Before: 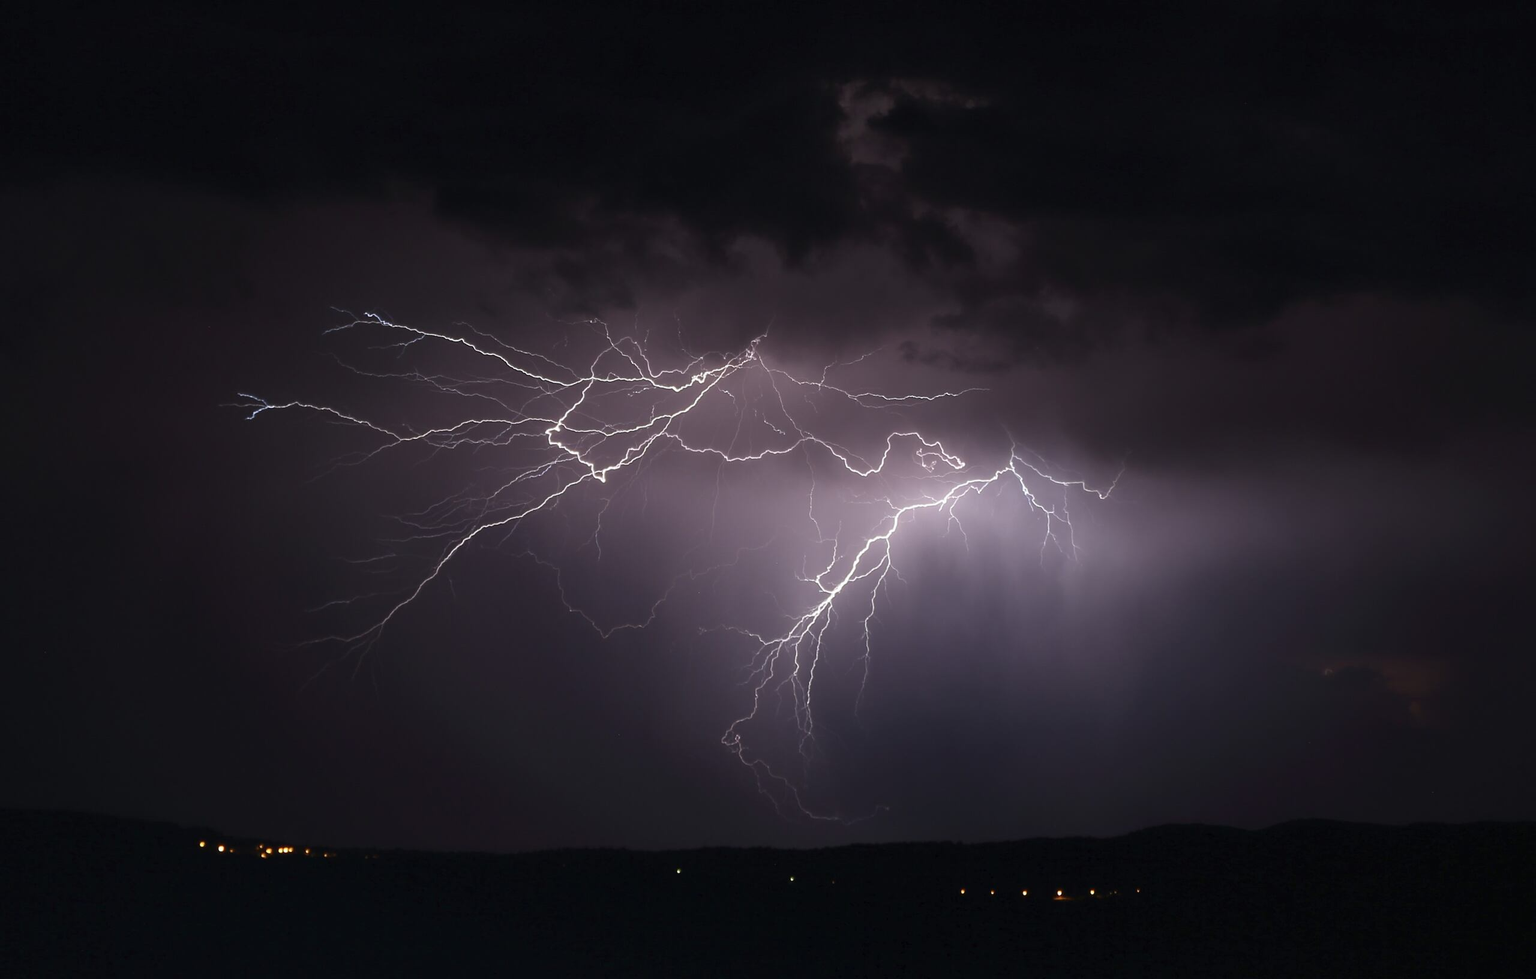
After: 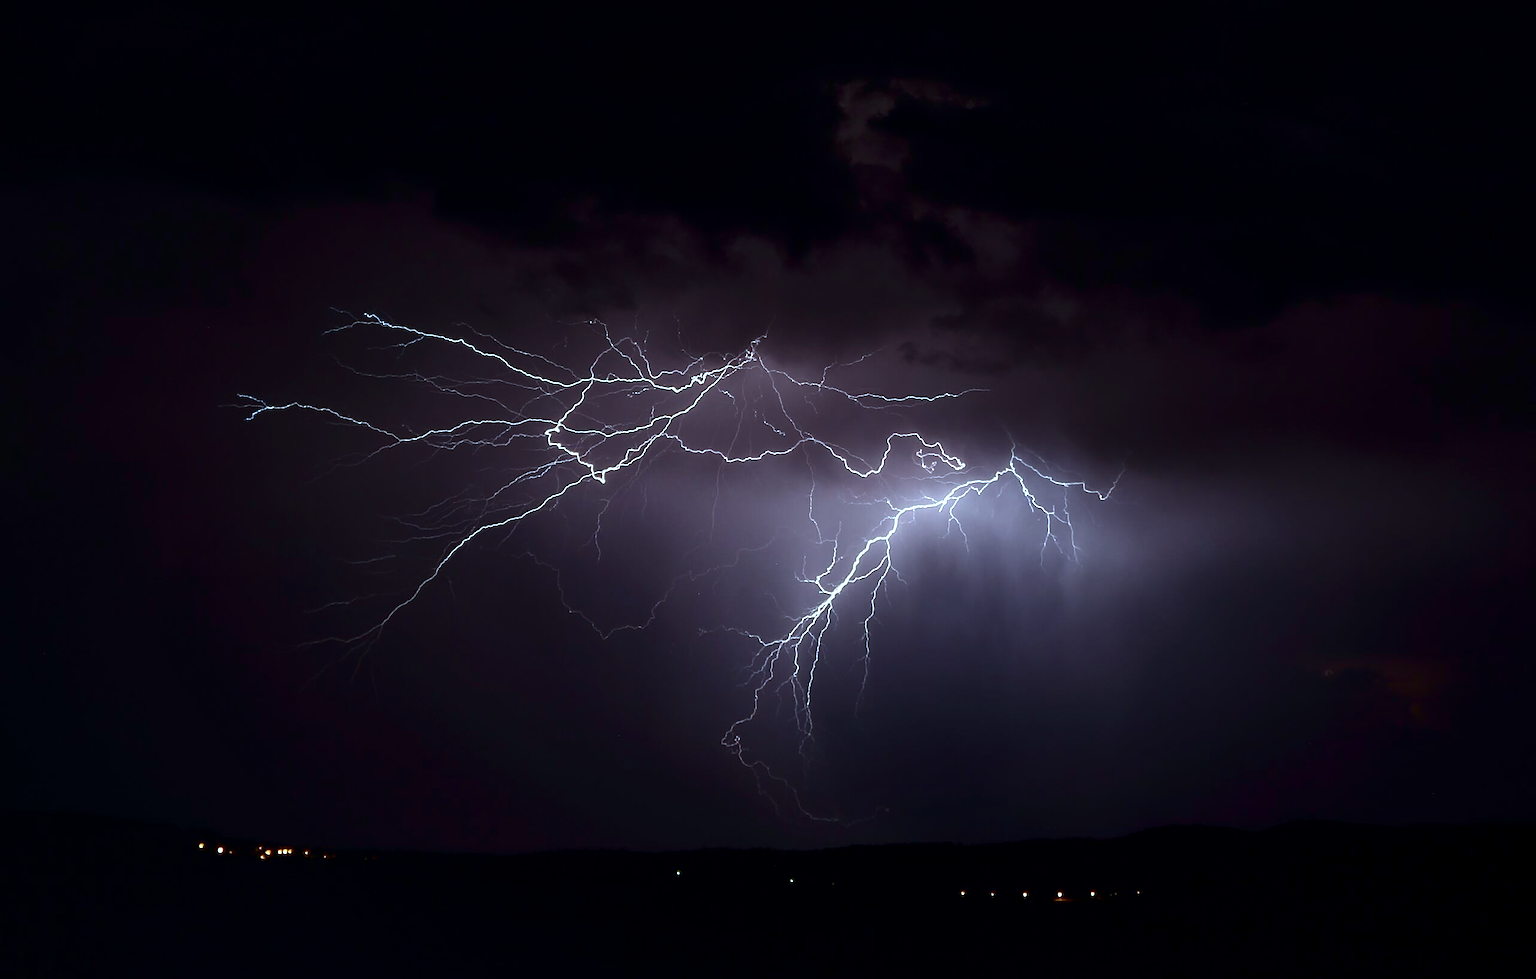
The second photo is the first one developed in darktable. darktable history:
local contrast: on, module defaults
crop: left 0.115%
contrast brightness saturation: contrast 0.098, brightness -0.26, saturation 0.141
sharpen: on, module defaults
color correction: highlights a* -10.45, highlights b* -19
exposure: exposure 0.203 EV, compensate highlight preservation false
